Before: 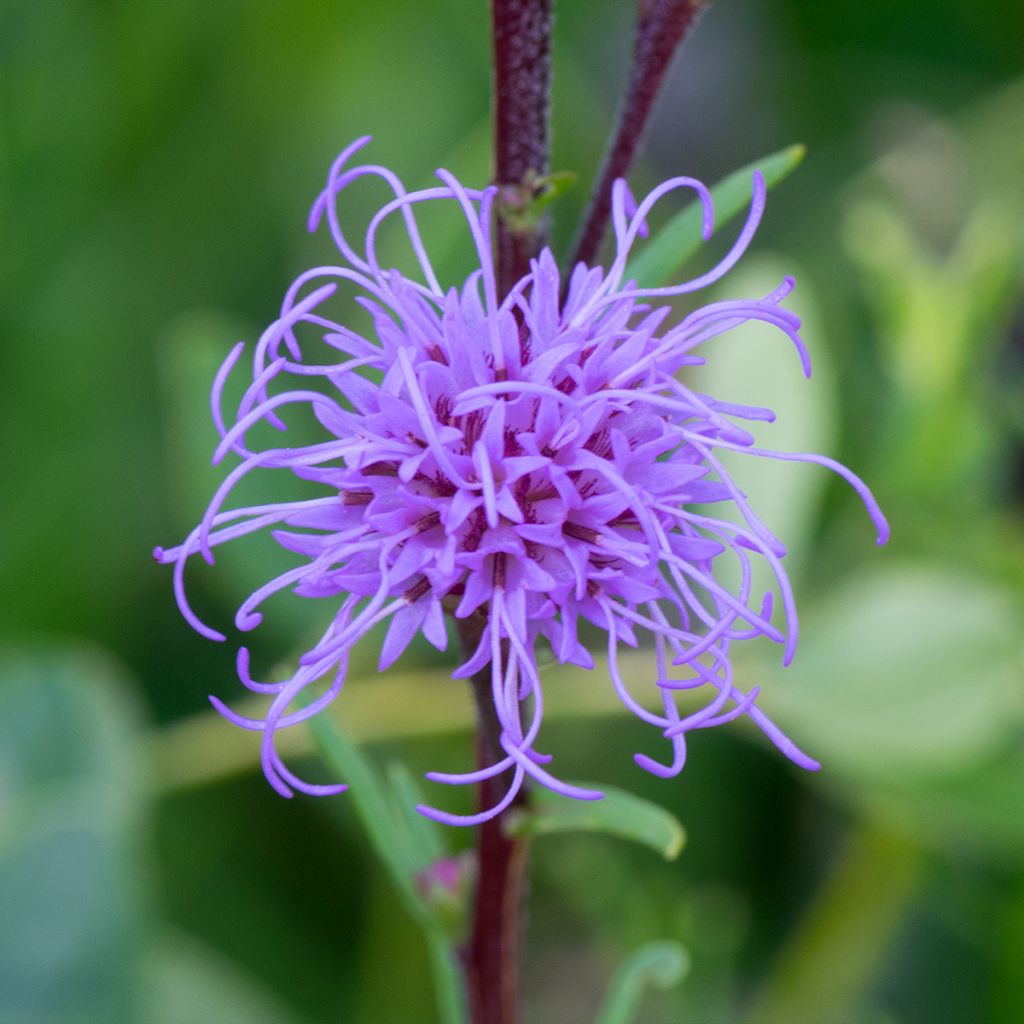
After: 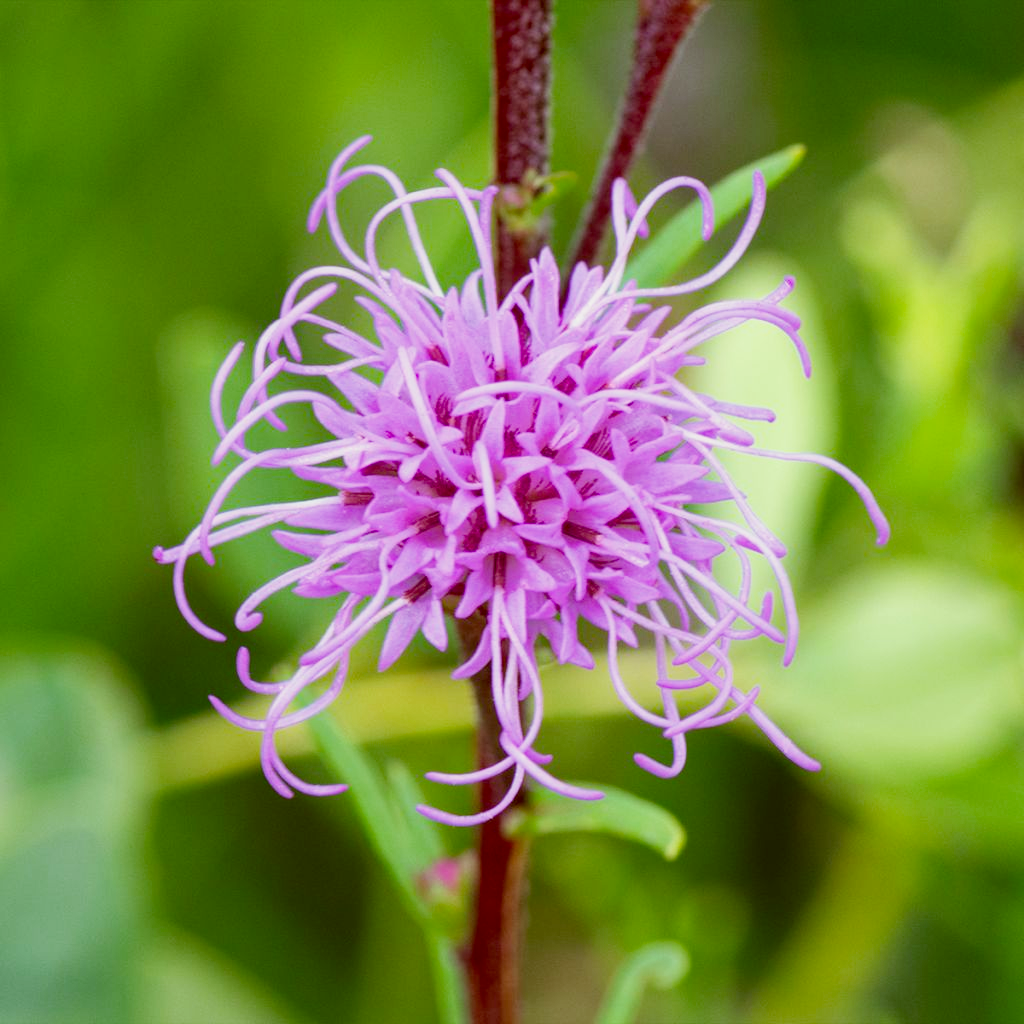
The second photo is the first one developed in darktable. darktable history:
haze removal: strength 0.296, distance 0.251, compatibility mode true, adaptive false
color correction: highlights a* -5.25, highlights b* 9.8, shadows a* 9.43, shadows b* 25.06
base curve: curves: ch0 [(0, 0) (0.204, 0.334) (0.55, 0.733) (1, 1)], preserve colors none
